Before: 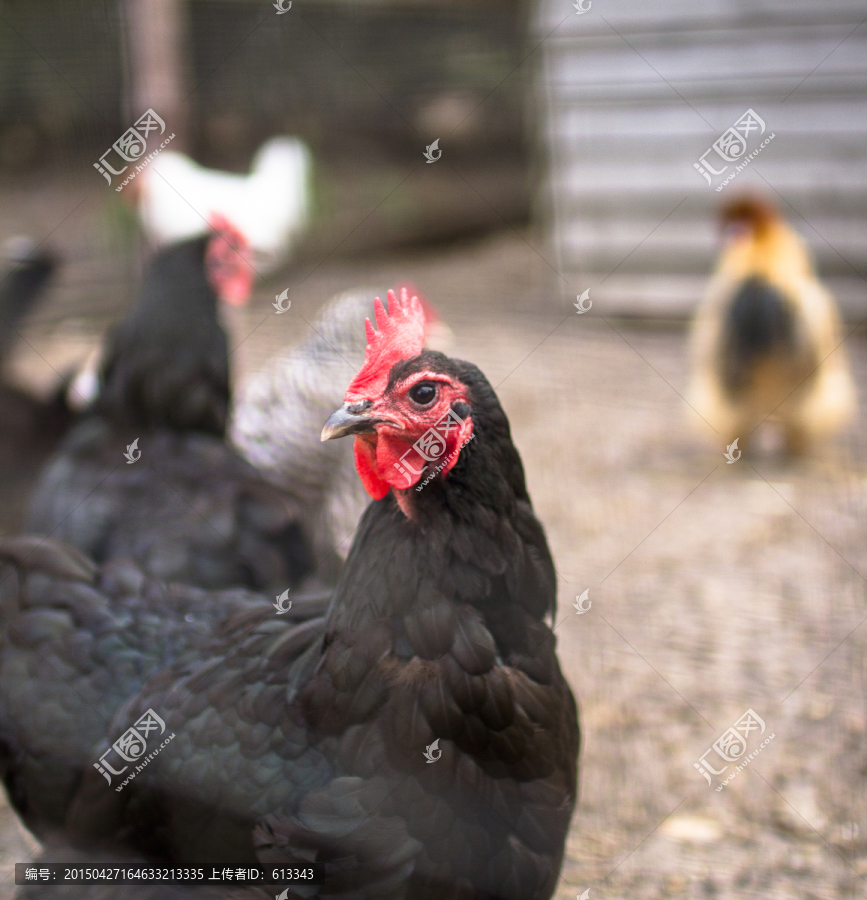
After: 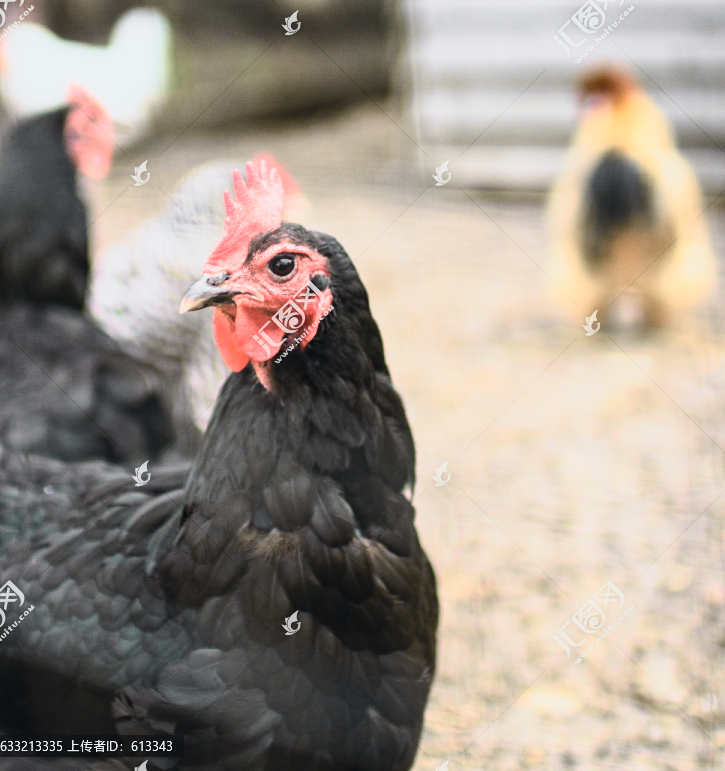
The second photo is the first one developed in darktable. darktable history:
tone curve: curves: ch0 [(0, 0.026) (0.104, 0.1) (0.233, 0.262) (0.398, 0.507) (0.498, 0.621) (0.65, 0.757) (0.835, 0.883) (1, 0.961)]; ch1 [(0, 0) (0.346, 0.307) (0.408, 0.369) (0.453, 0.457) (0.482, 0.476) (0.502, 0.498) (0.521, 0.507) (0.553, 0.554) (0.638, 0.646) (0.693, 0.727) (1, 1)]; ch2 [(0, 0) (0.366, 0.337) (0.434, 0.46) (0.485, 0.494) (0.5, 0.494) (0.511, 0.508) (0.537, 0.55) (0.579, 0.599) (0.663, 0.67) (1, 1)], color space Lab, independent channels, preserve colors none
crop: left 16.281%, top 14.258%
exposure: black level correction 0, exposure -0.739 EV, compensate highlight preservation false
contrast brightness saturation: contrast 0.44, brightness 0.547, saturation -0.184
haze removal: compatibility mode true, adaptive false
